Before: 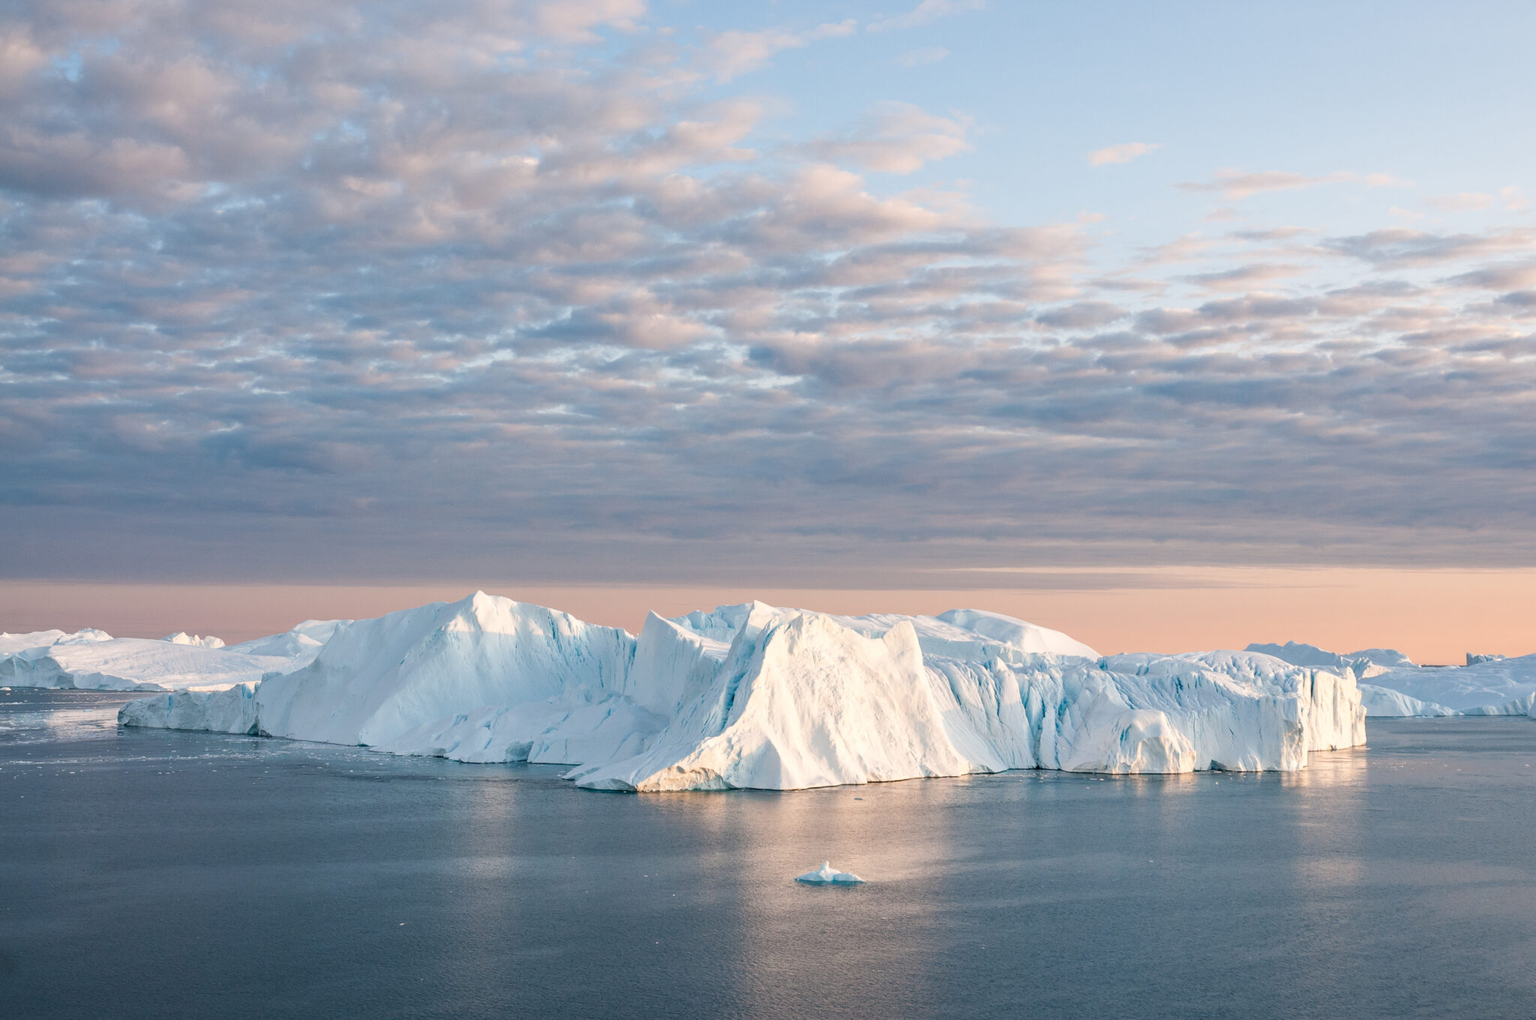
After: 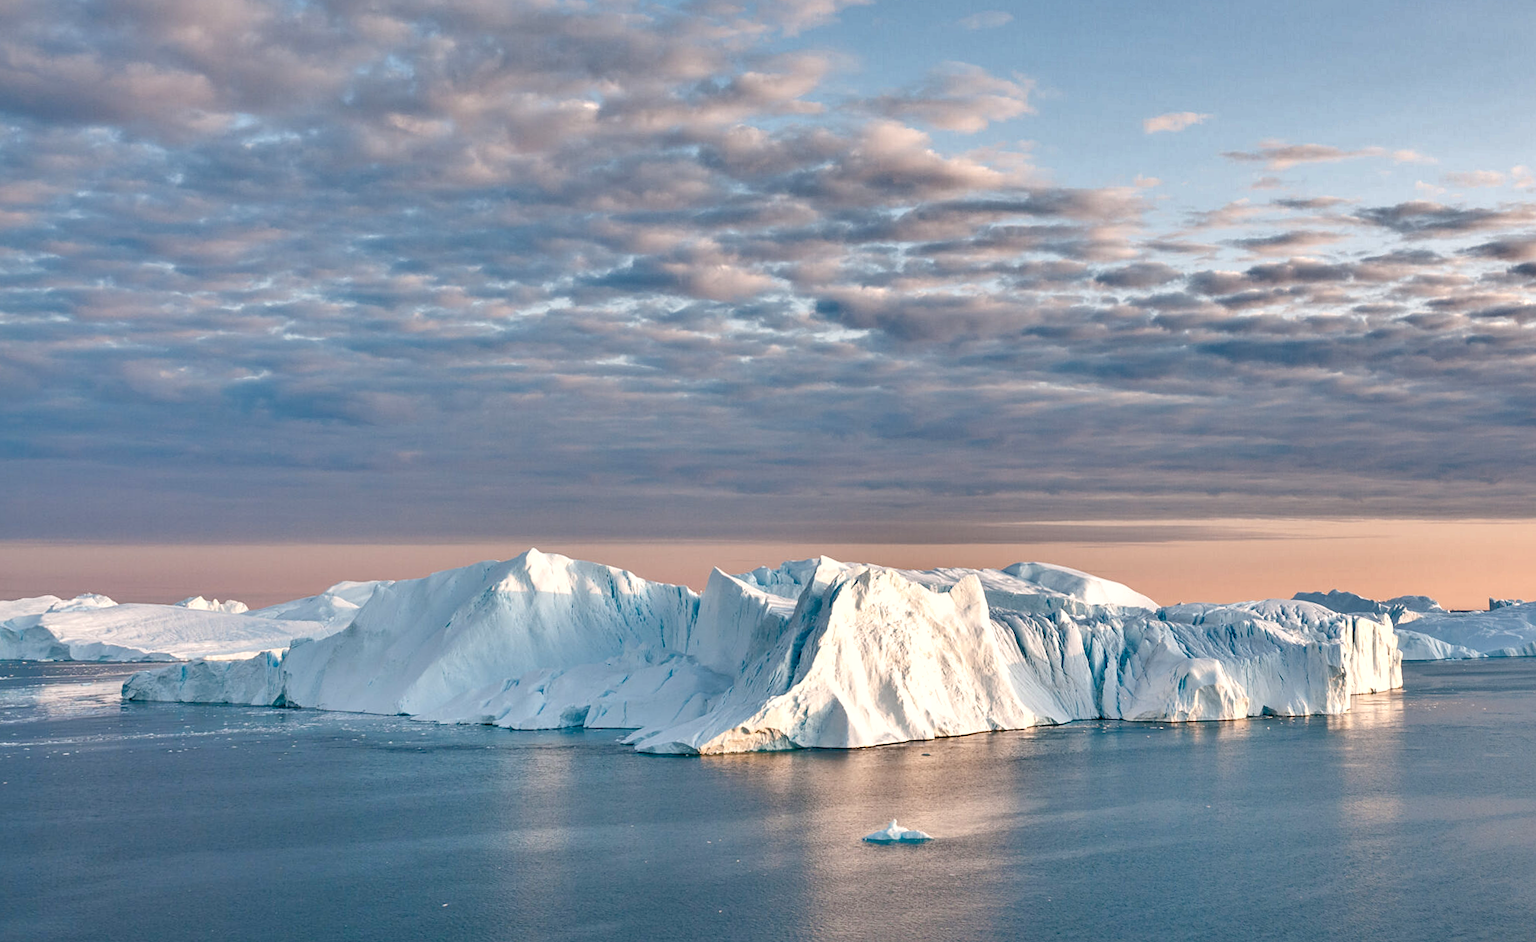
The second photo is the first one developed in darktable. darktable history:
sharpen: amount 0.2
crop and rotate: left 0.126%
rotate and perspective: rotation -0.013°, lens shift (vertical) -0.027, lens shift (horizontal) 0.178, crop left 0.016, crop right 0.989, crop top 0.082, crop bottom 0.918
exposure: exposure 0.2 EV, compensate highlight preservation false
shadows and highlights: white point adjustment 0.1, highlights -70, soften with gaussian
color balance rgb: perceptual saturation grading › global saturation 20%, perceptual saturation grading › highlights -25%, perceptual saturation grading › shadows 50%
